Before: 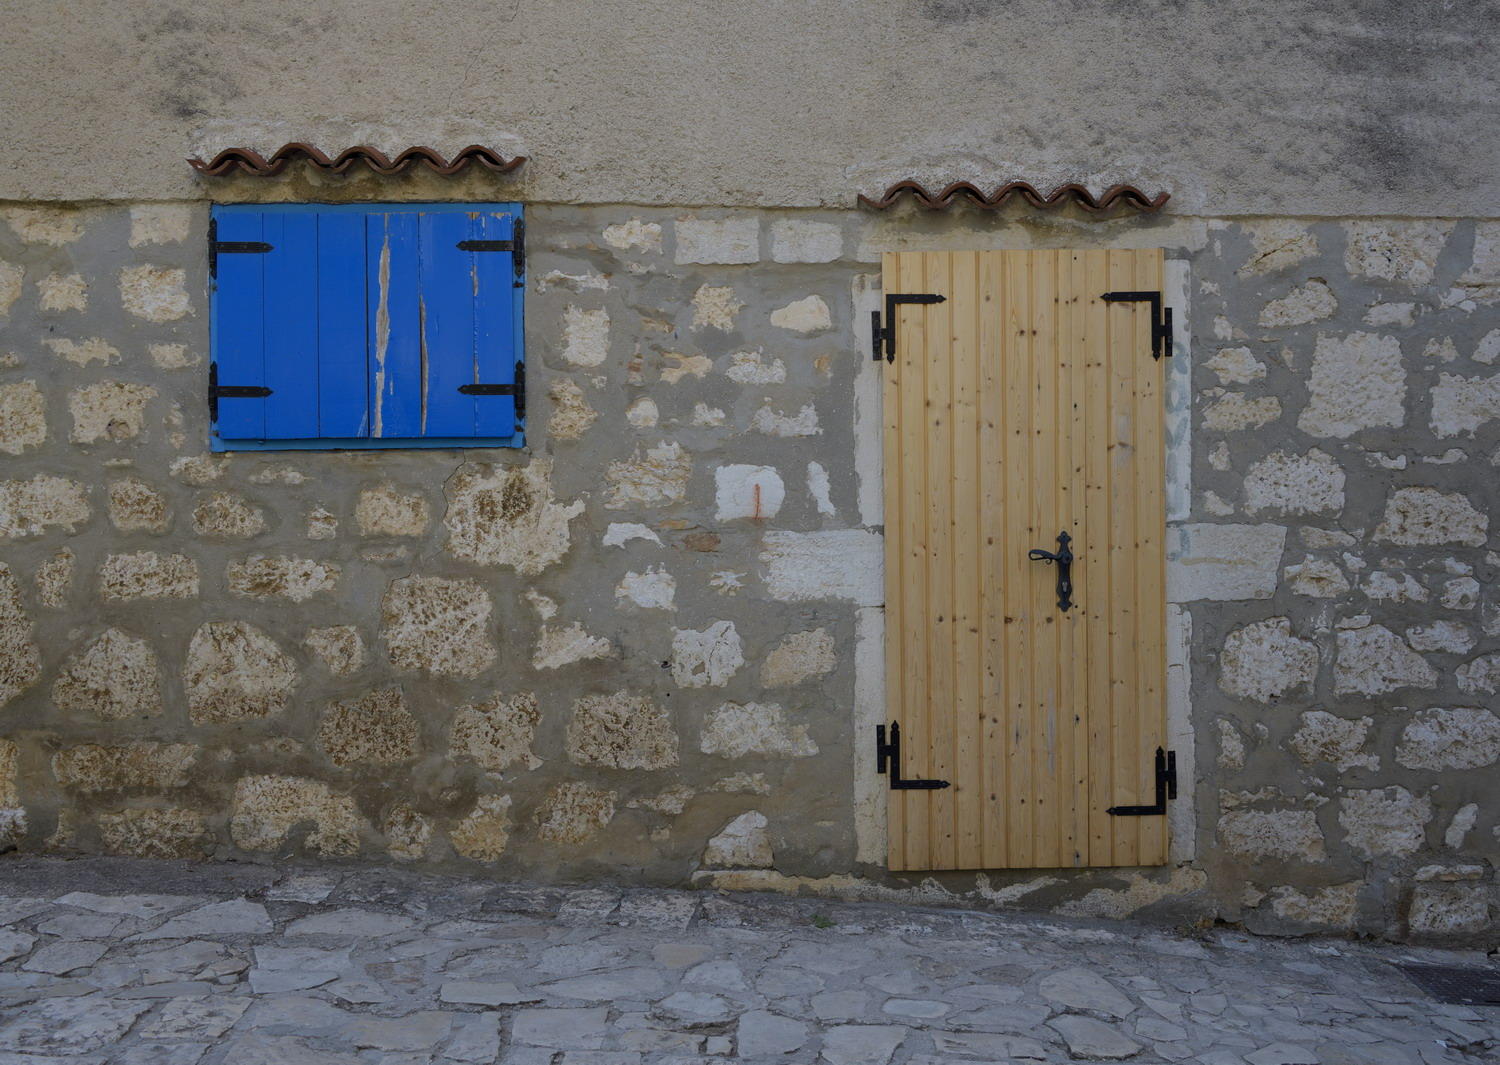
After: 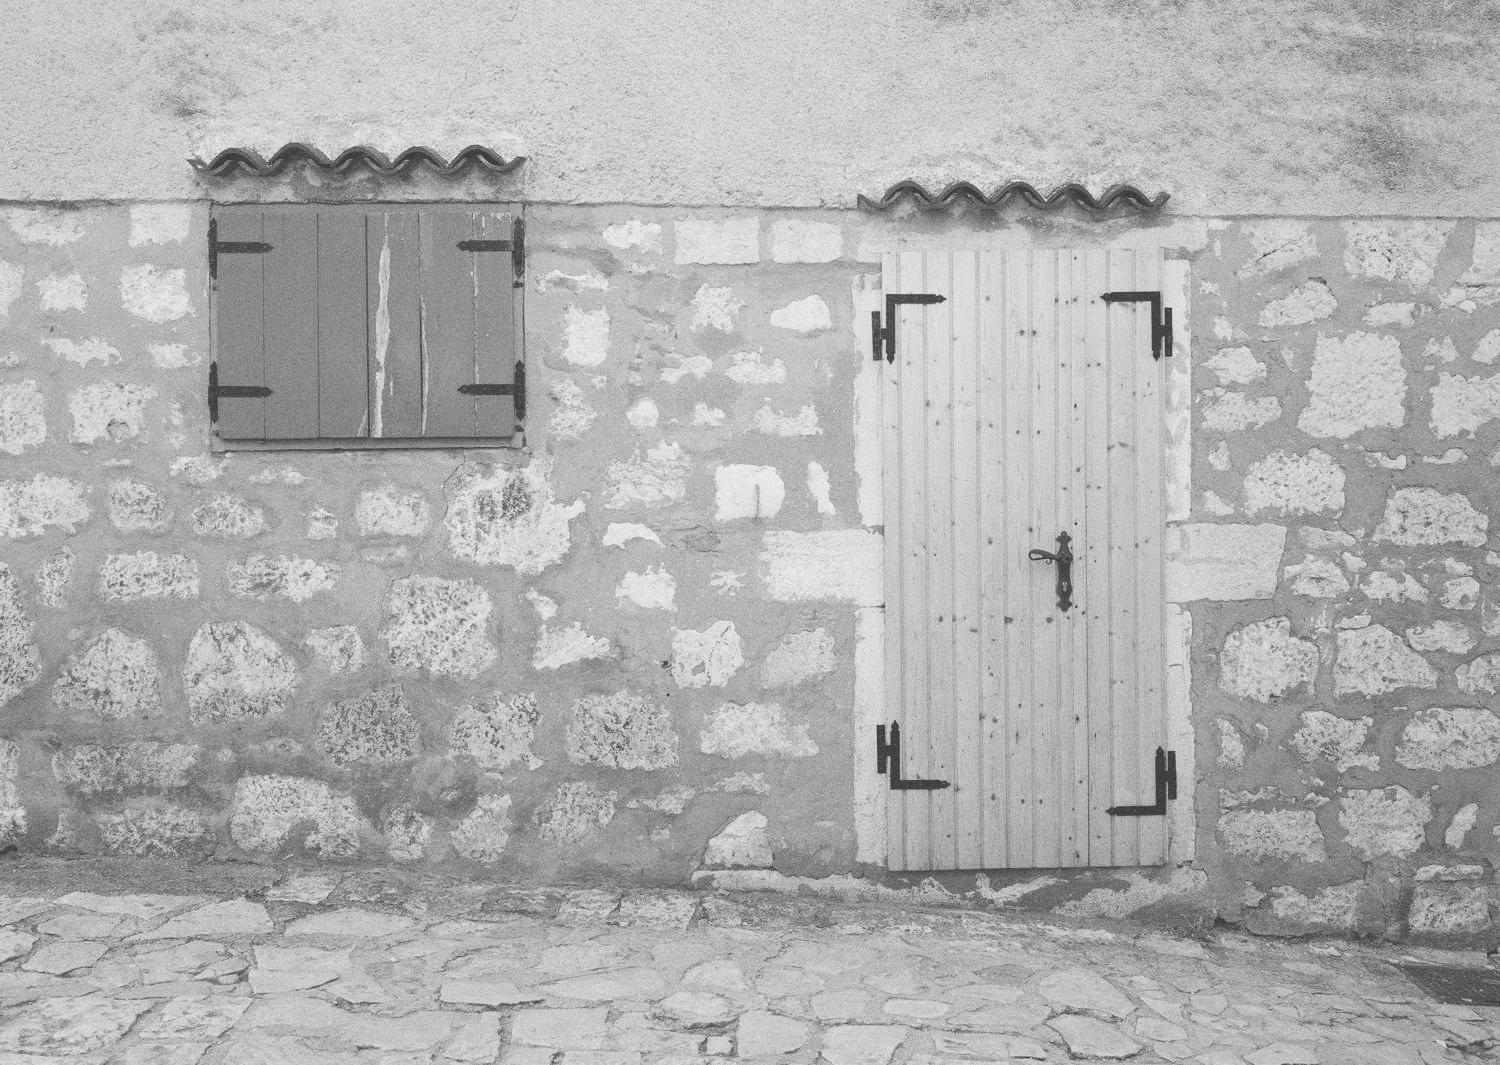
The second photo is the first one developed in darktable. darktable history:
monochrome: on, module defaults
base curve: curves: ch0 [(0, 0) (0, 0) (0.002, 0.001) (0.008, 0.003) (0.019, 0.011) (0.037, 0.037) (0.064, 0.11) (0.102, 0.232) (0.152, 0.379) (0.216, 0.524) (0.296, 0.665) (0.394, 0.789) (0.512, 0.881) (0.651, 0.945) (0.813, 0.986) (1, 1)], preserve colors none
exposure: black level correction -0.041, exposure 0.064 EV, compensate highlight preservation false
grain: coarseness 8.68 ISO, strength 31.94%
